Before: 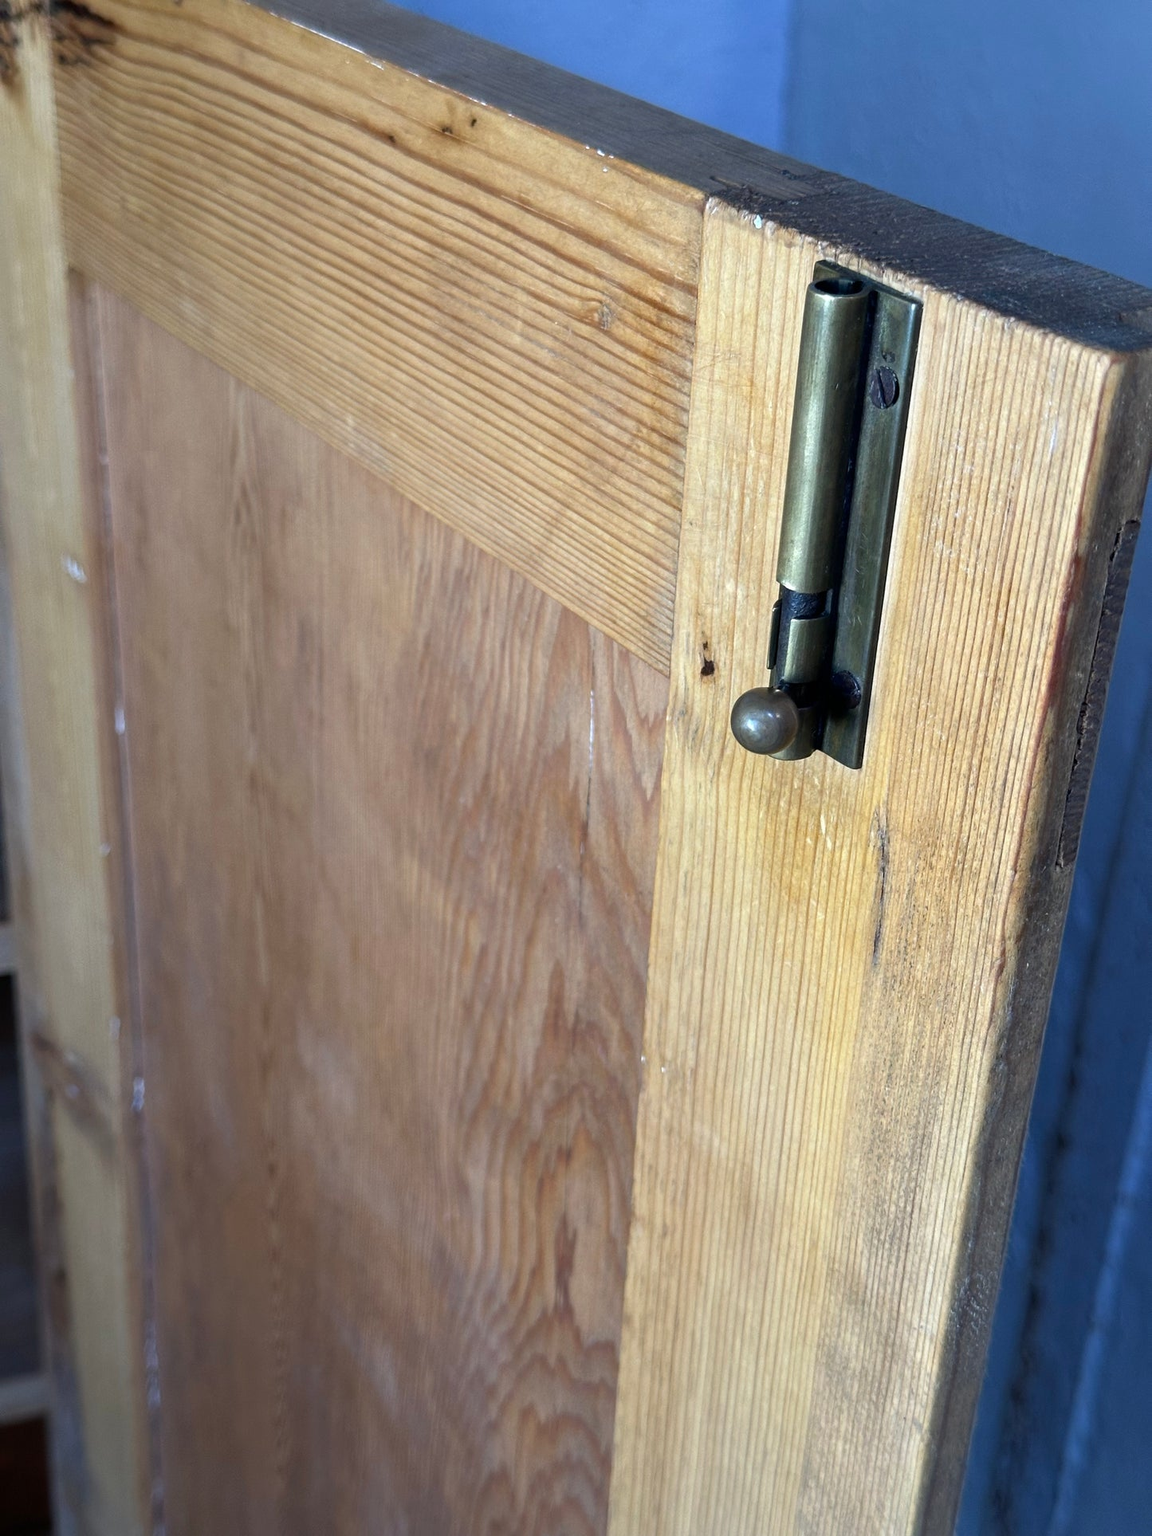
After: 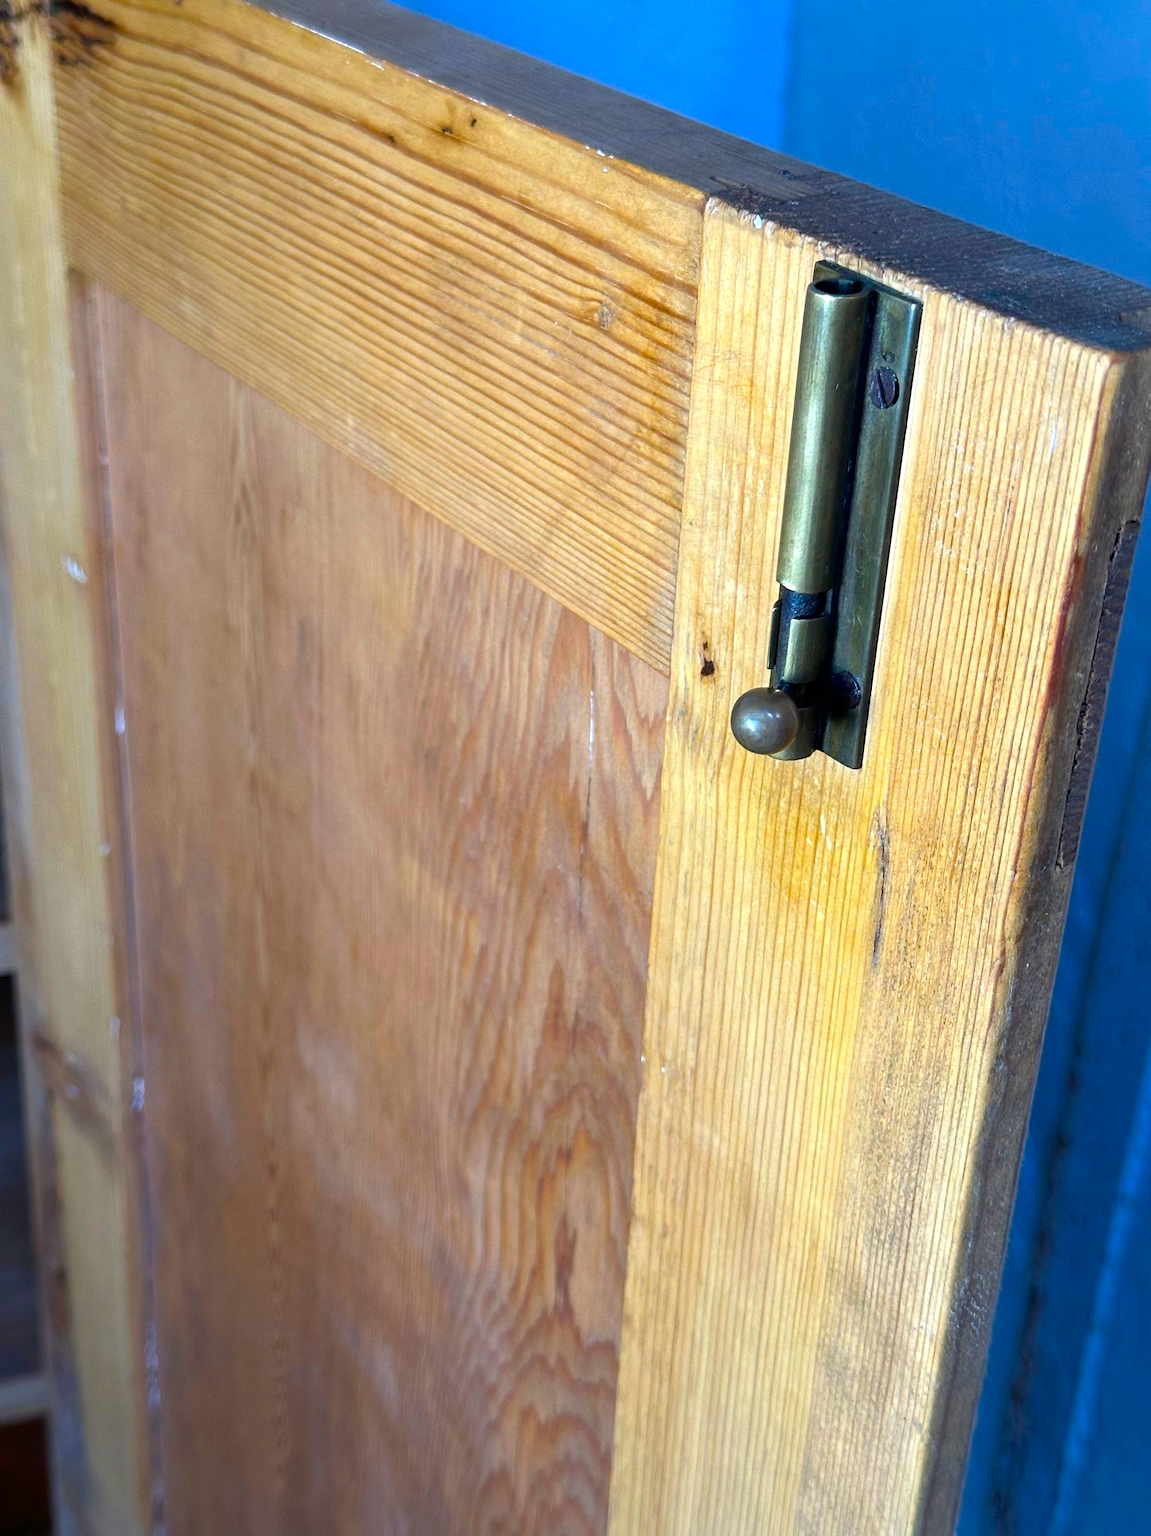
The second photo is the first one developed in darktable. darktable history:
exposure: exposure 0.3 EV, compensate highlight preservation false
color balance rgb: linear chroma grading › global chroma 15%, perceptual saturation grading › global saturation 30%
